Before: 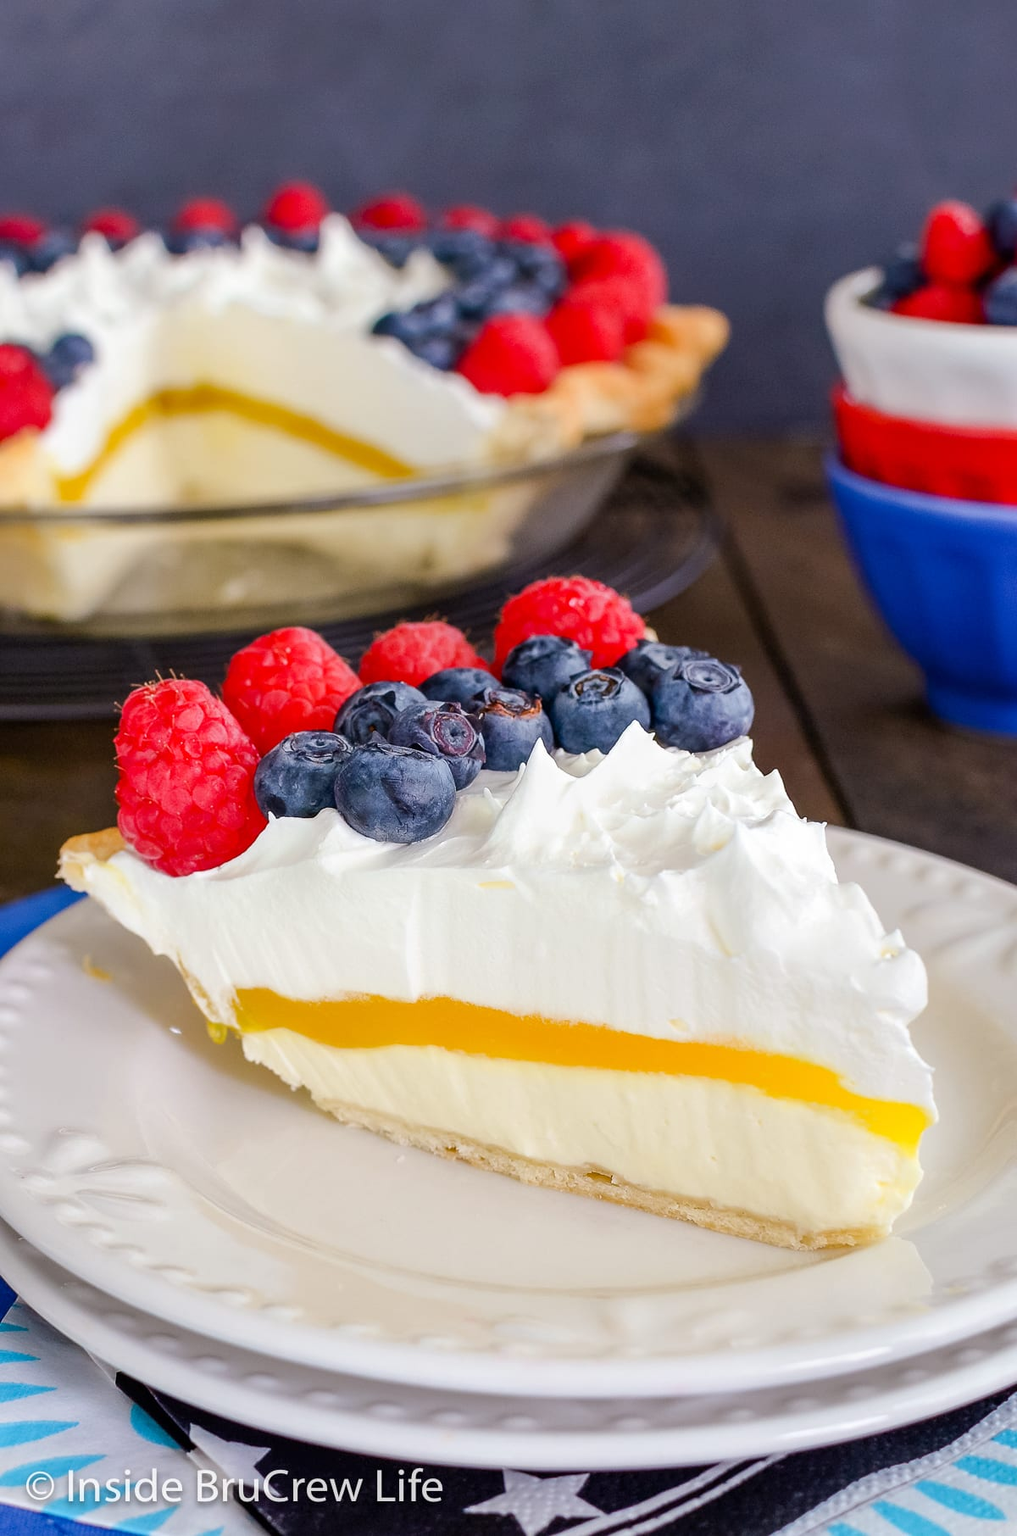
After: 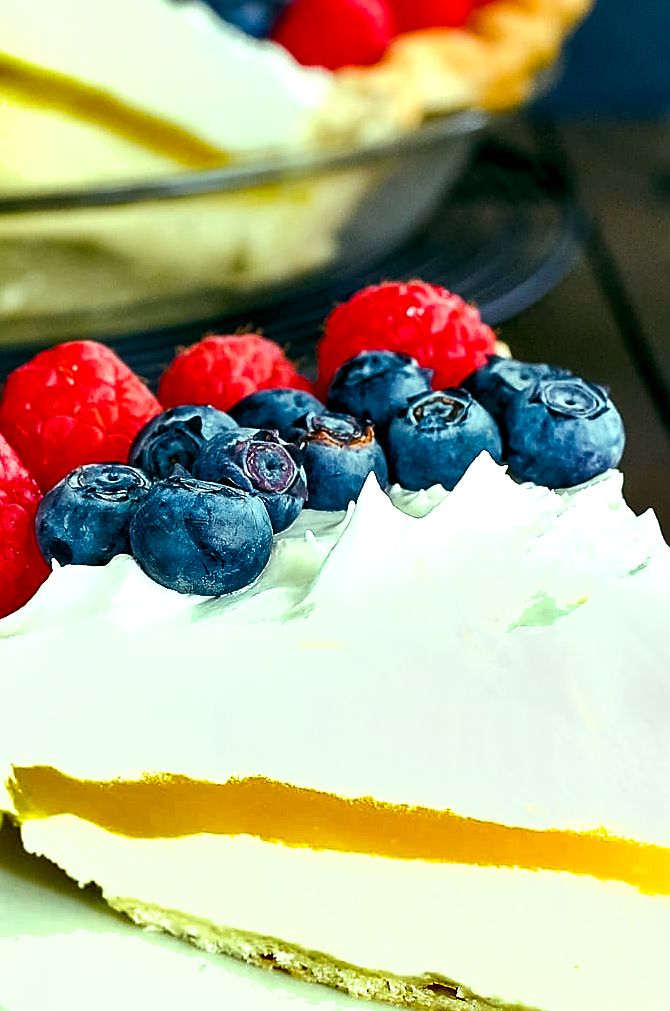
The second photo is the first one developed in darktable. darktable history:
crop and rotate: left 22.13%, top 22.054%, right 22.026%, bottom 22.102%
sharpen: on, module defaults
color balance rgb: shadows lift › luminance -7.7%, shadows lift › chroma 2.13%, shadows lift › hue 165.27°, power › luminance -7.77%, power › chroma 1.1%, power › hue 215.88°, highlights gain › luminance 15.15%, highlights gain › chroma 7%, highlights gain › hue 125.57°, global offset › luminance -0.33%, global offset › chroma 0.11%, global offset › hue 165.27°, perceptual saturation grading › global saturation 24.42%, perceptual saturation grading › highlights -24.42%, perceptual saturation grading › mid-tones 24.42%, perceptual saturation grading › shadows 40%, perceptual brilliance grading › global brilliance -5%, perceptual brilliance grading › highlights 24.42%, perceptual brilliance grading › mid-tones 7%, perceptual brilliance grading › shadows -5%
shadows and highlights: shadows 43.71, white point adjustment -1.46, soften with gaussian
